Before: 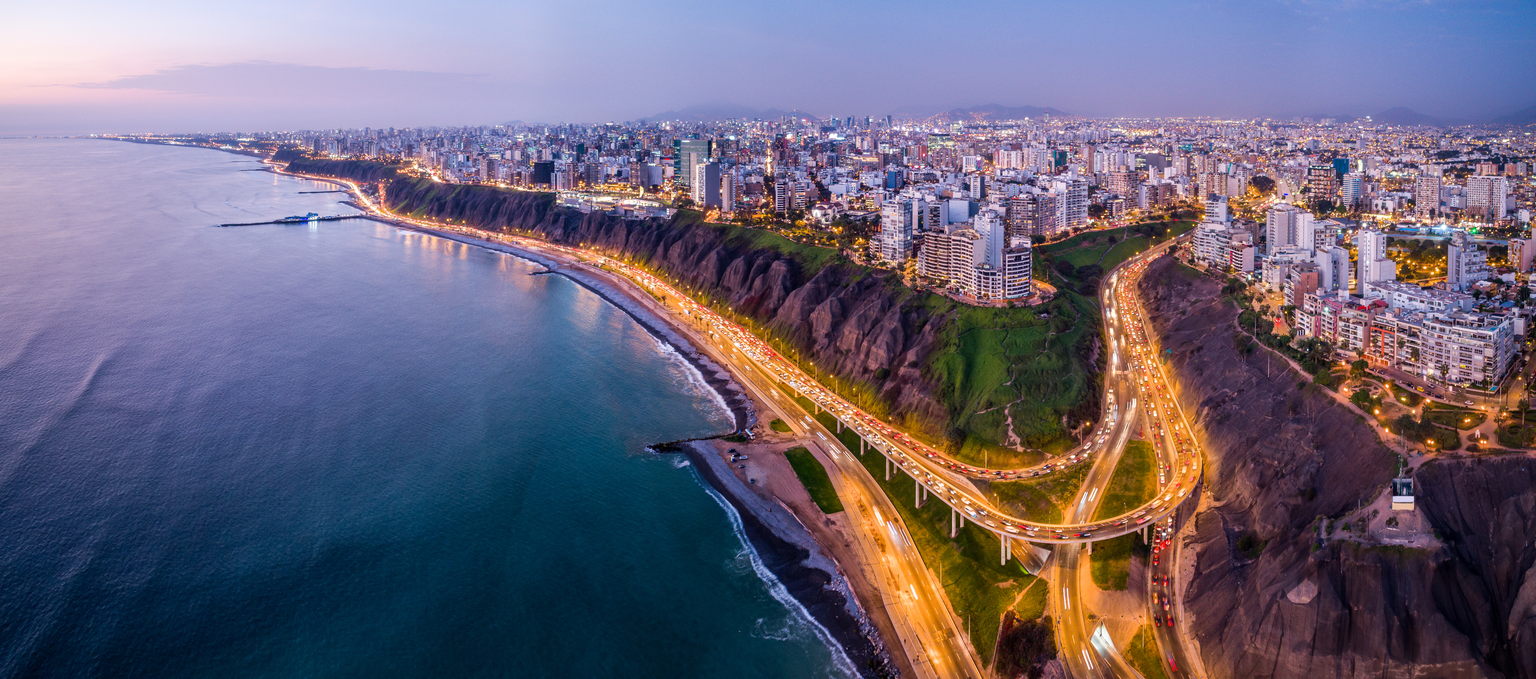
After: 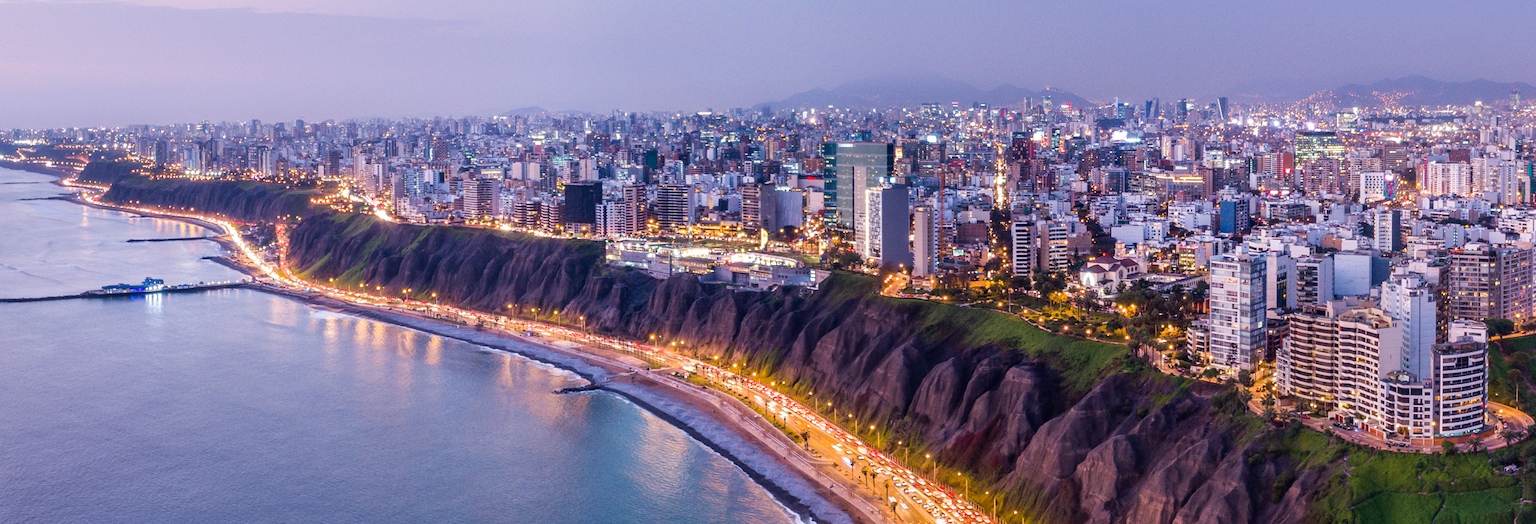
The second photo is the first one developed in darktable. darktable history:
crop: left 14.97%, top 9.282%, right 31.115%, bottom 49.029%
